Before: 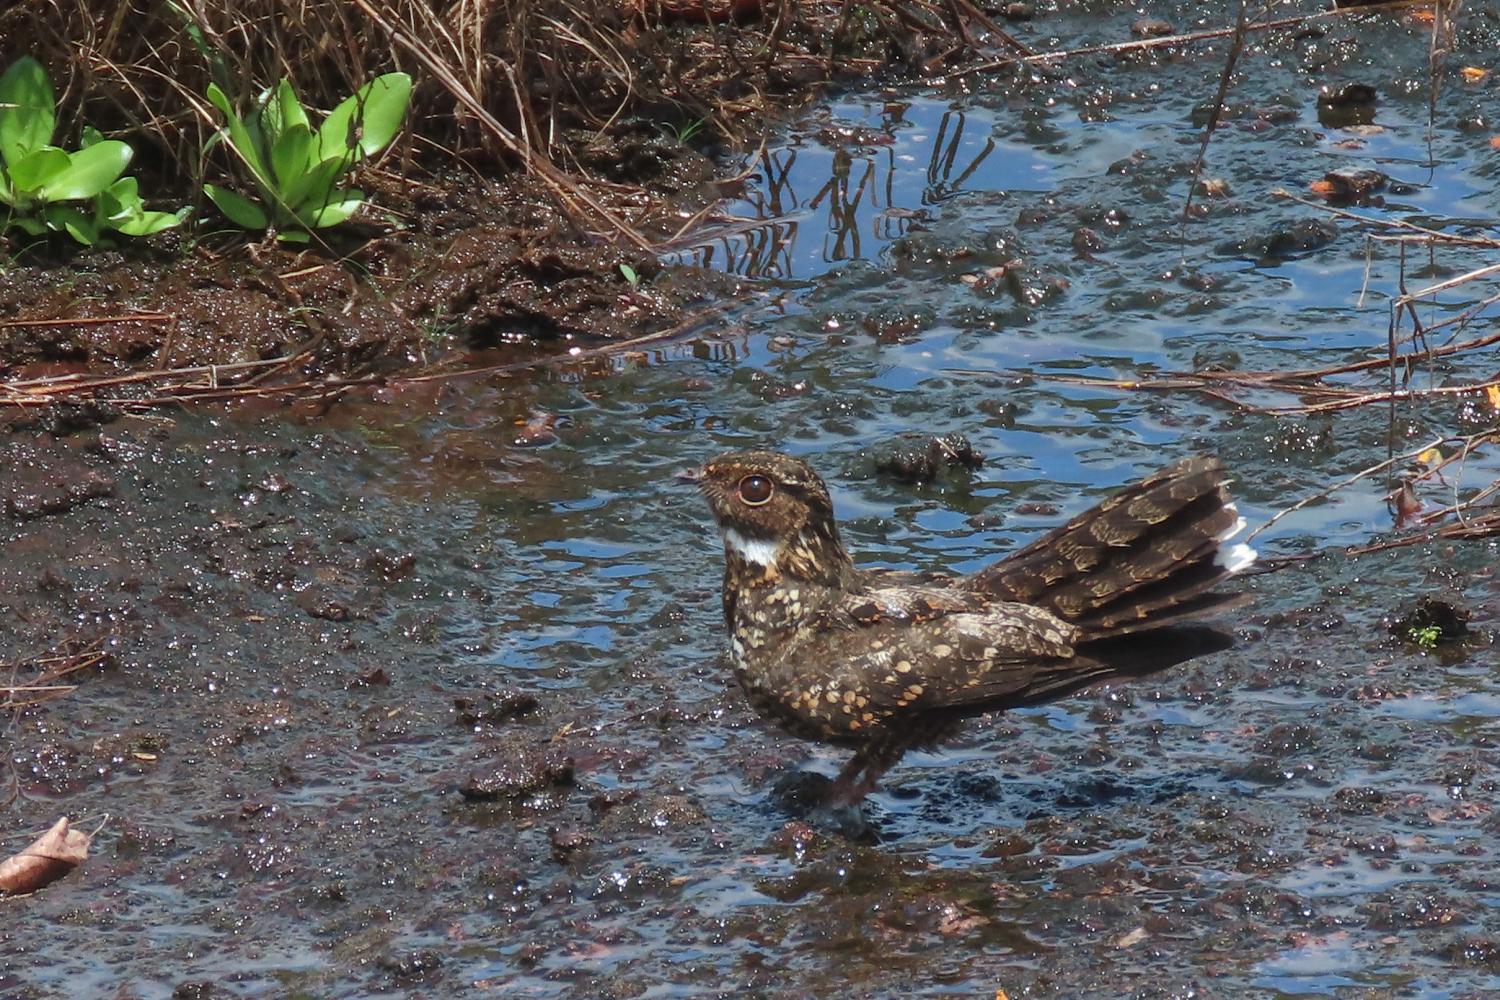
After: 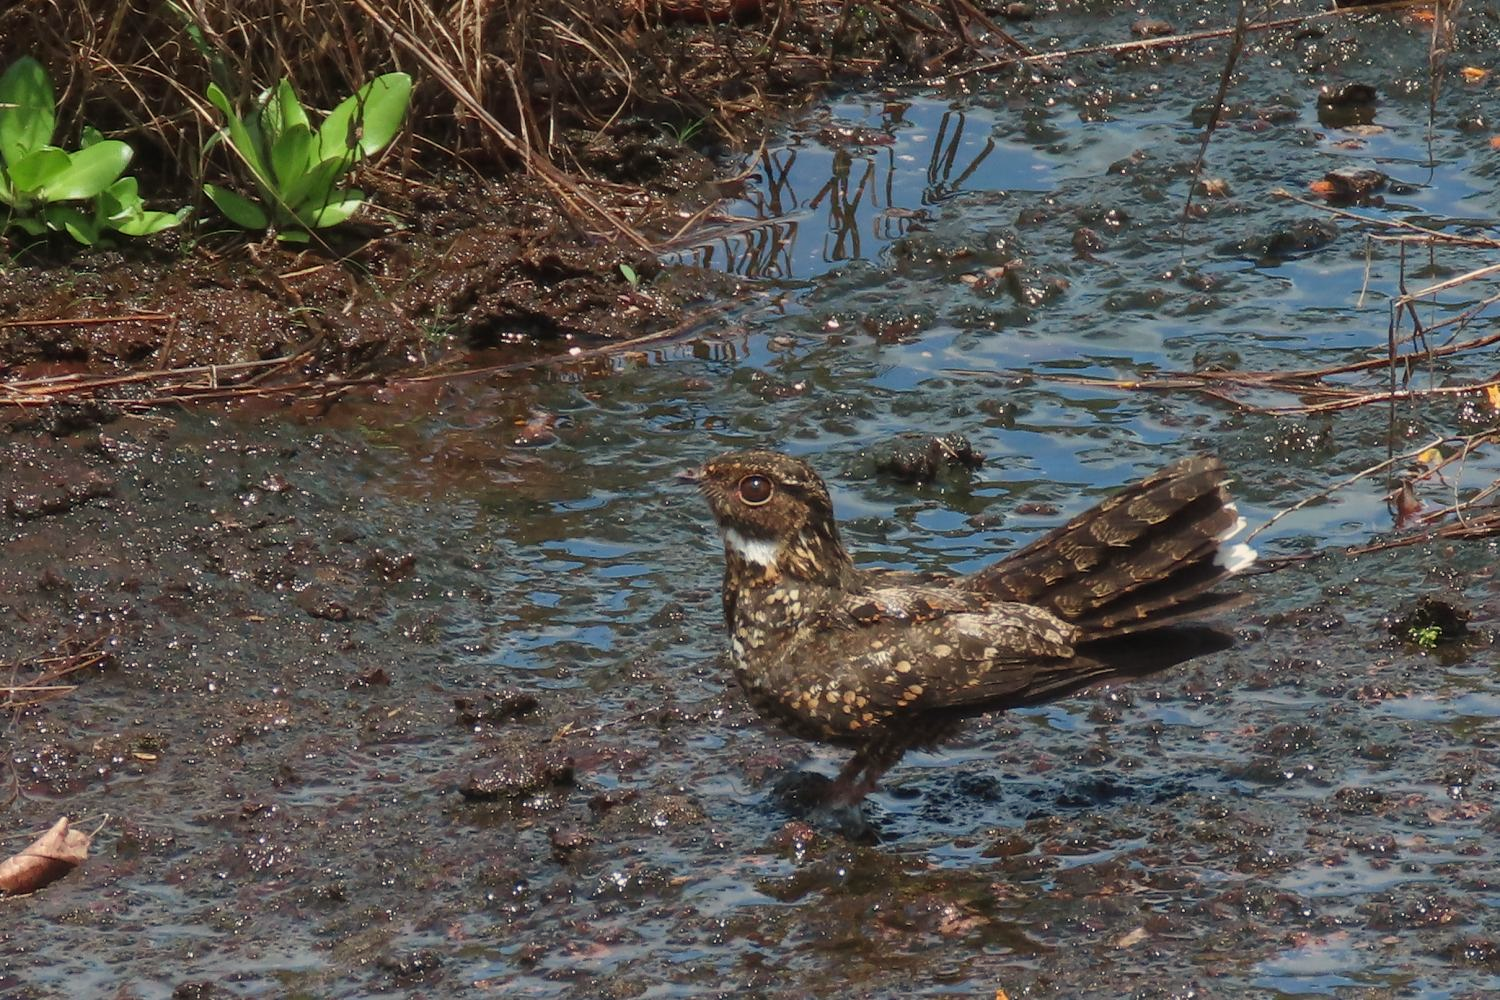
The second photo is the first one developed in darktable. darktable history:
exposure: exposure -0.21 EV, compensate highlight preservation false
white balance: red 1.045, blue 0.932
